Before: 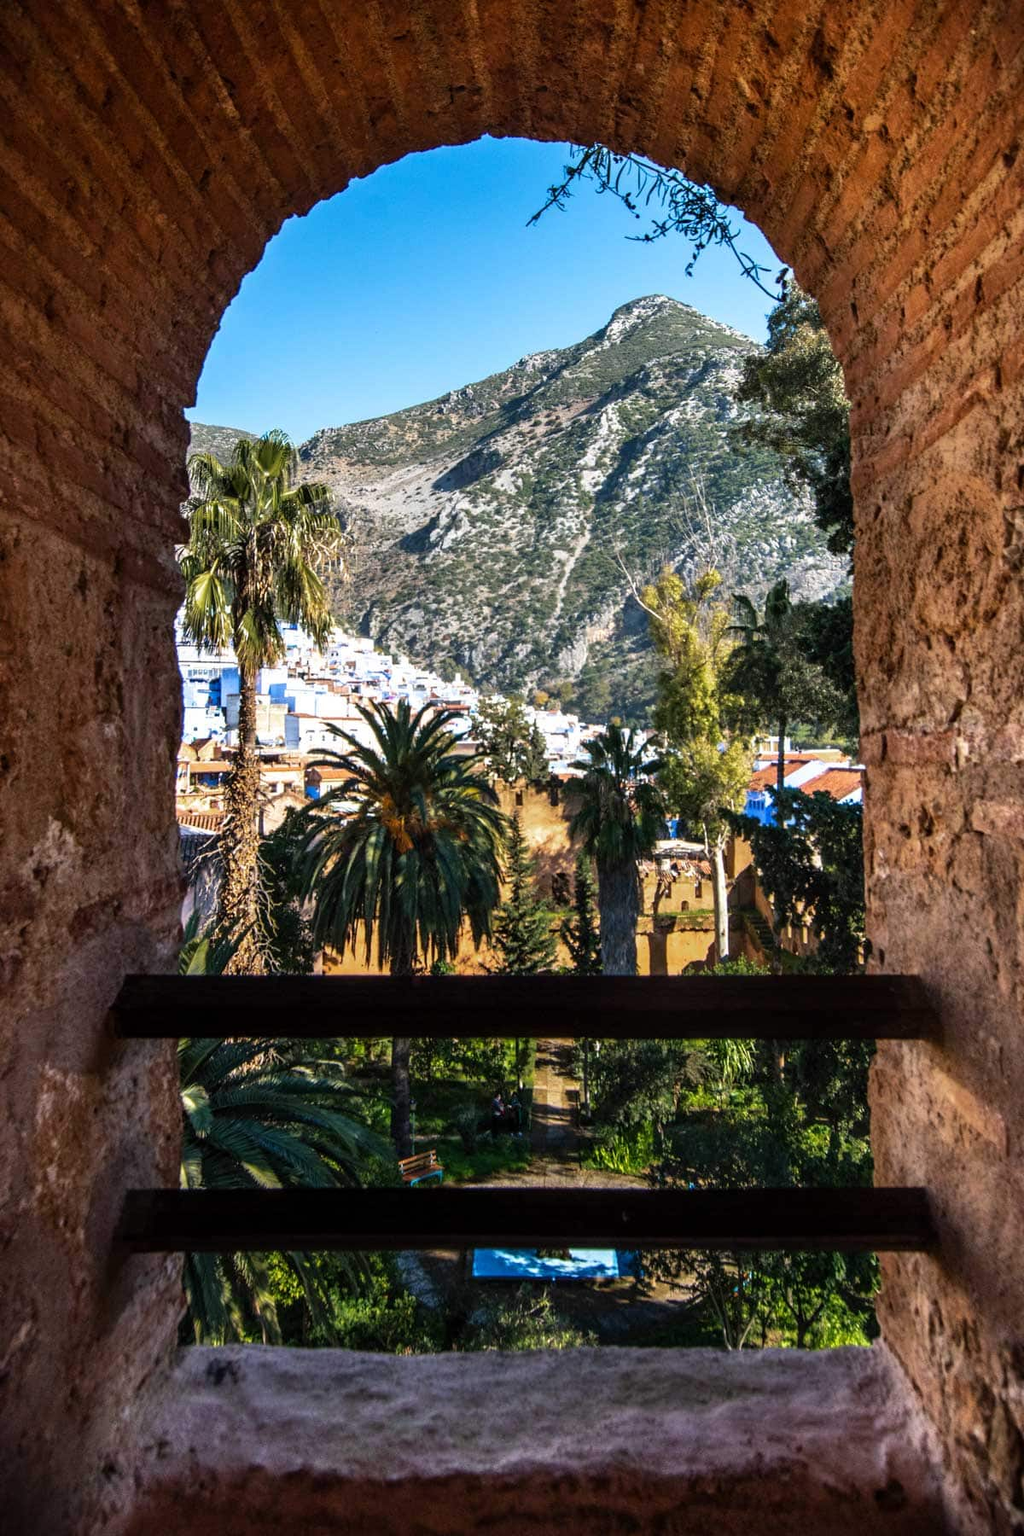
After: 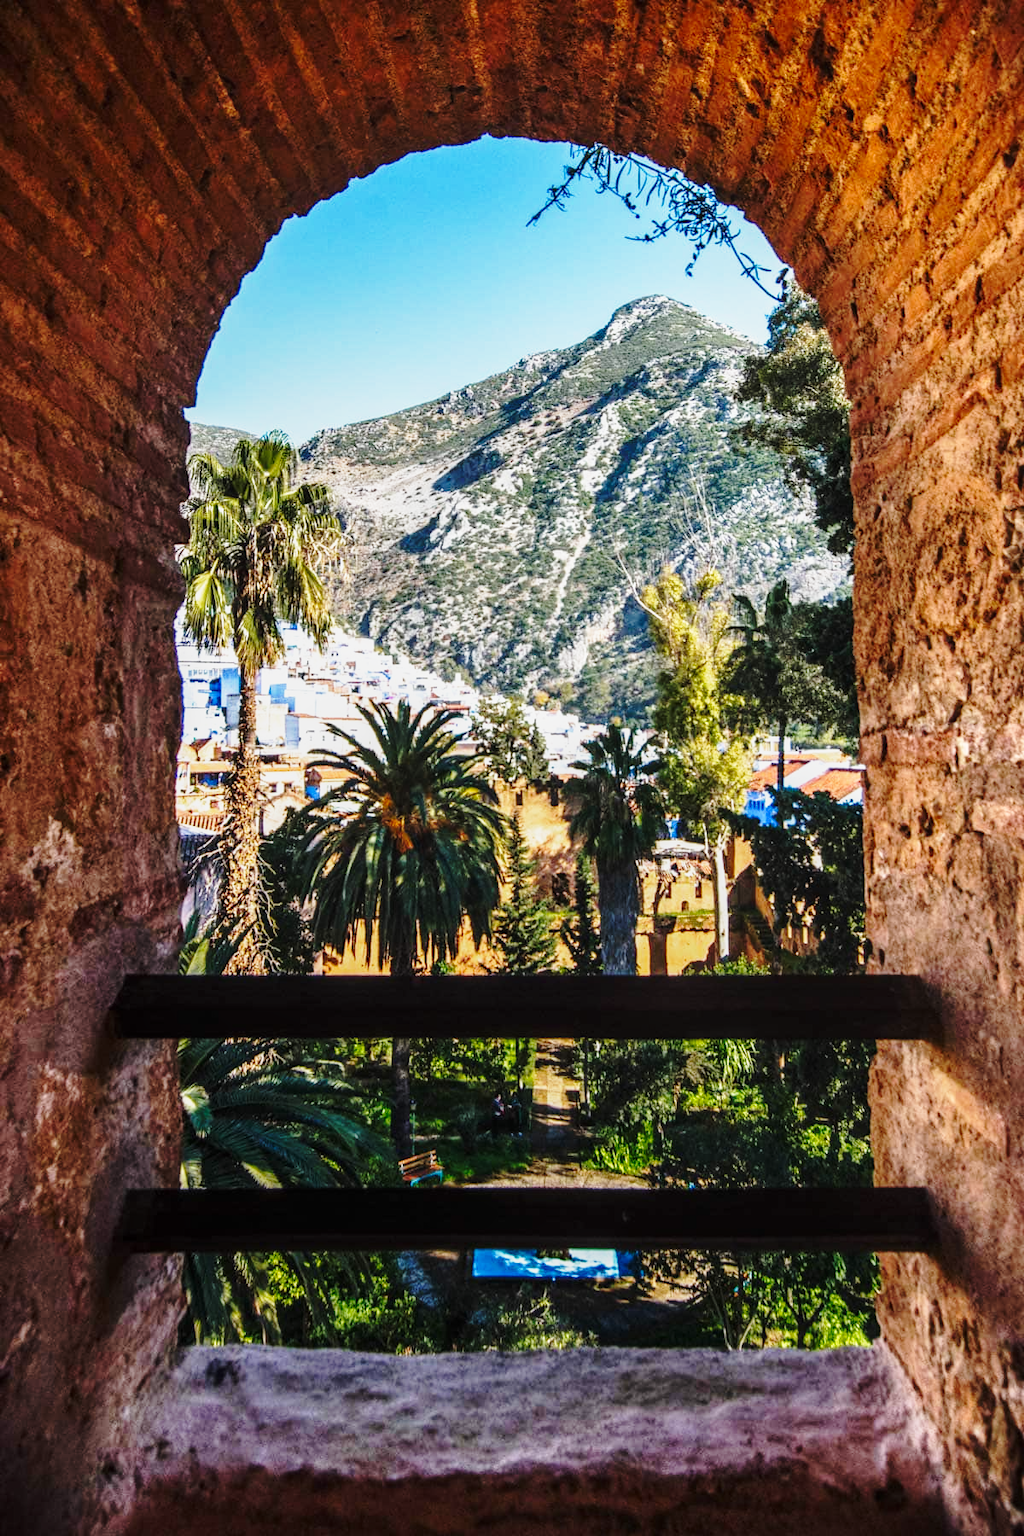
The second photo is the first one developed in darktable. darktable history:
local contrast: detail 110%
base curve: curves: ch0 [(0, 0) (0.036, 0.037) (0.121, 0.228) (0.46, 0.76) (0.859, 0.983) (1, 1)], preserve colors none
